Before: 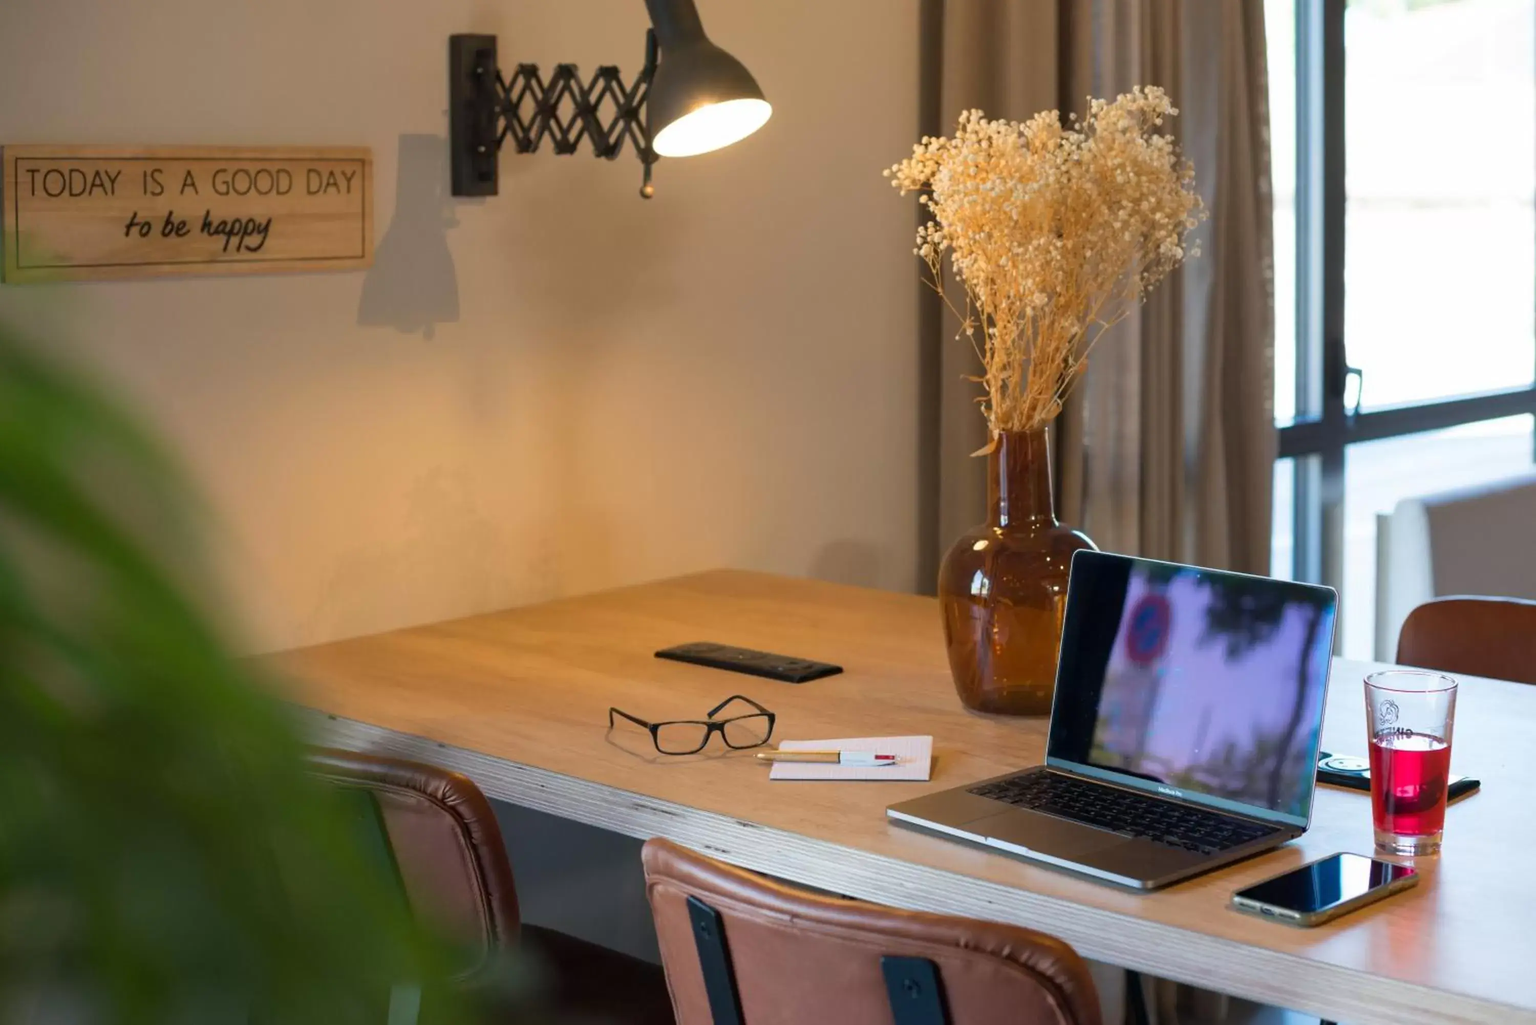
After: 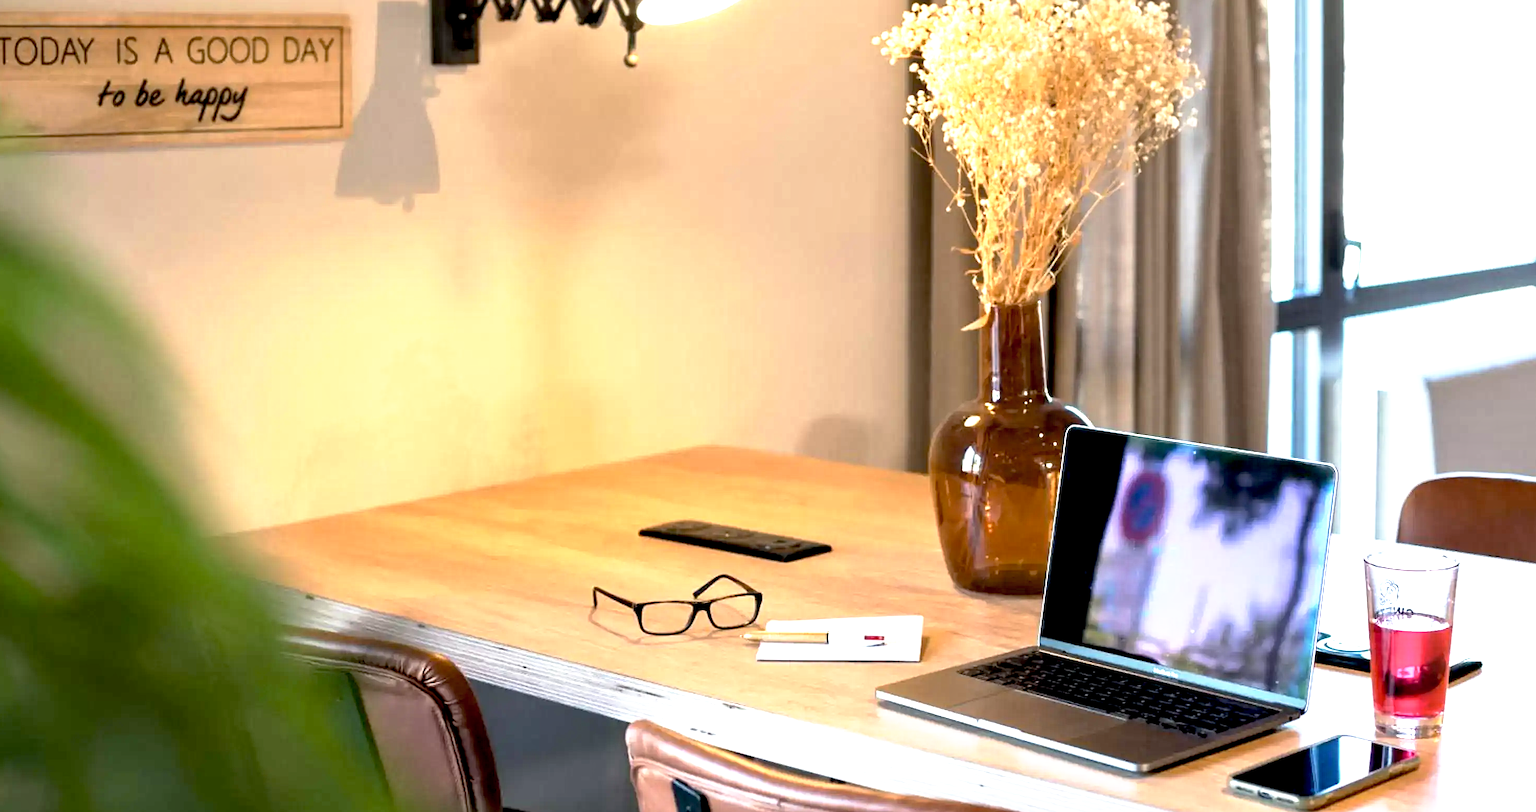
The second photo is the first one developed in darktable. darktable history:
crop and rotate: left 1.924%, top 12.992%, right 0.151%, bottom 9.378%
sharpen: amount 0.203
exposure: black level correction 0, exposure 0.889 EV, compensate highlight preservation false
tone equalizer: -8 EV -0.402 EV, -7 EV -0.362 EV, -6 EV -0.365 EV, -5 EV -0.247 EV, -3 EV 0.2 EV, -2 EV 0.334 EV, -1 EV 0.403 EV, +0 EV 0.387 EV
contrast brightness saturation: saturation -0.154
base curve: curves: ch0 [(0.017, 0) (0.425, 0.441) (0.844, 0.933) (1, 1)], preserve colors none
contrast equalizer: octaves 7, y [[0.535, 0.543, 0.548, 0.548, 0.542, 0.532], [0.5 ×6], [0.5 ×6], [0 ×6], [0 ×6]]
